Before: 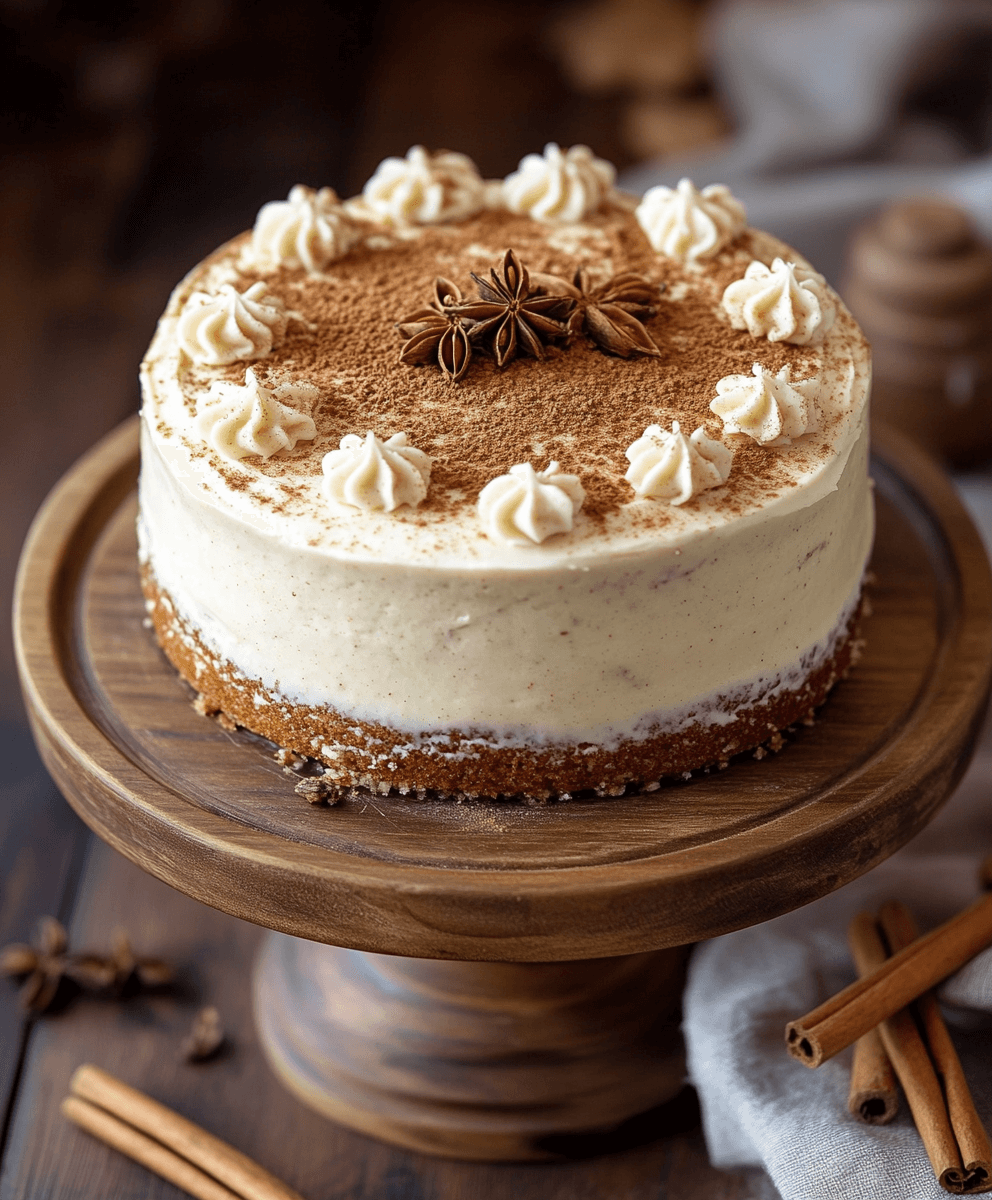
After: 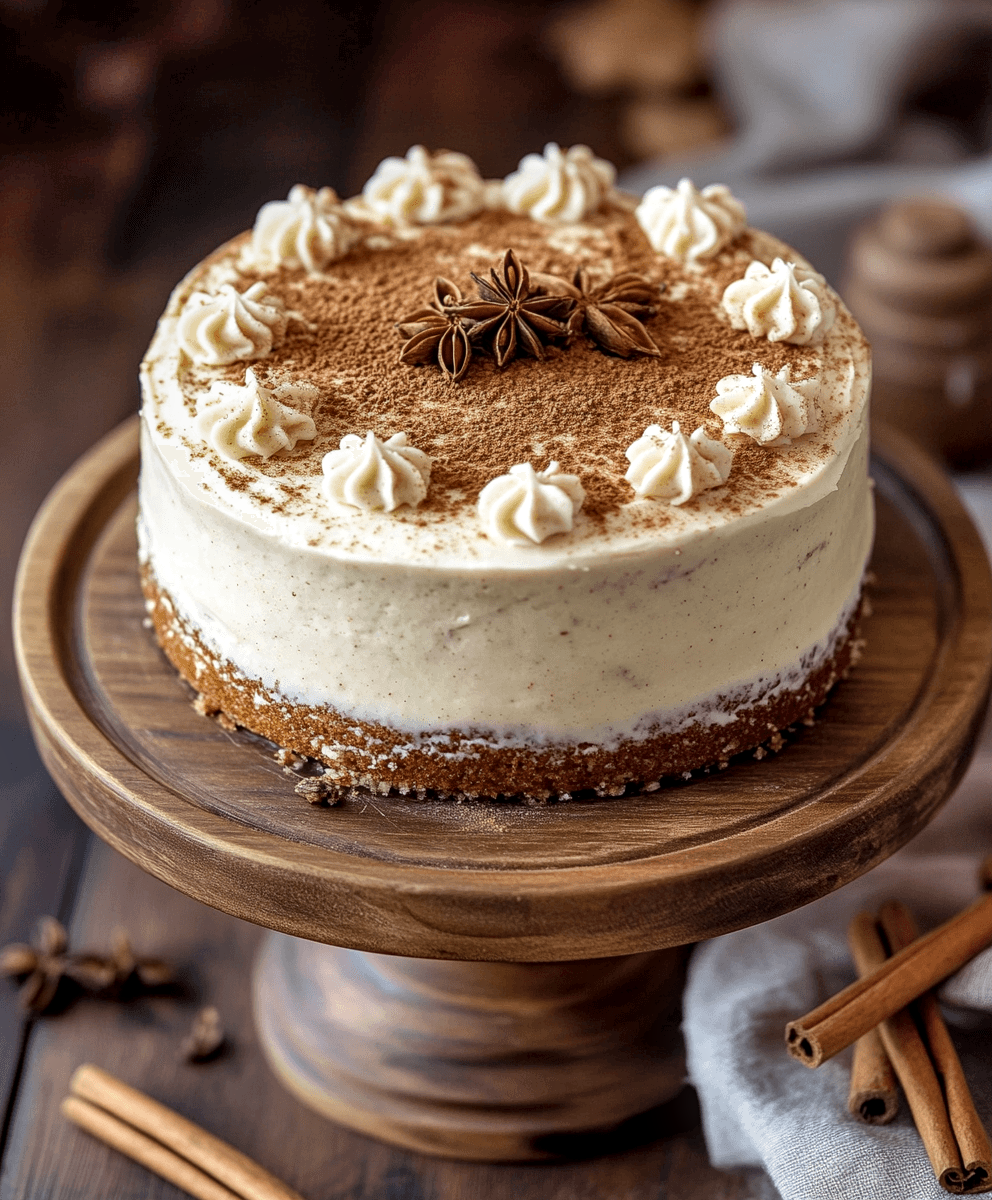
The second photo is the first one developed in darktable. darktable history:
shadows and highlights: shadows color adjustment 97.66%, soften with gaussian
local contrast: on, module defaults
